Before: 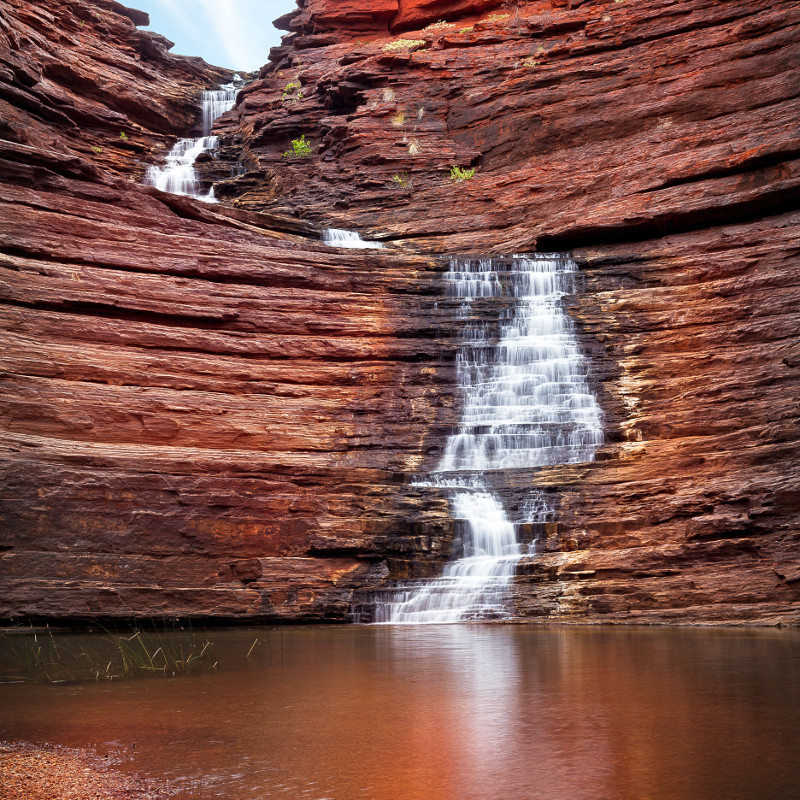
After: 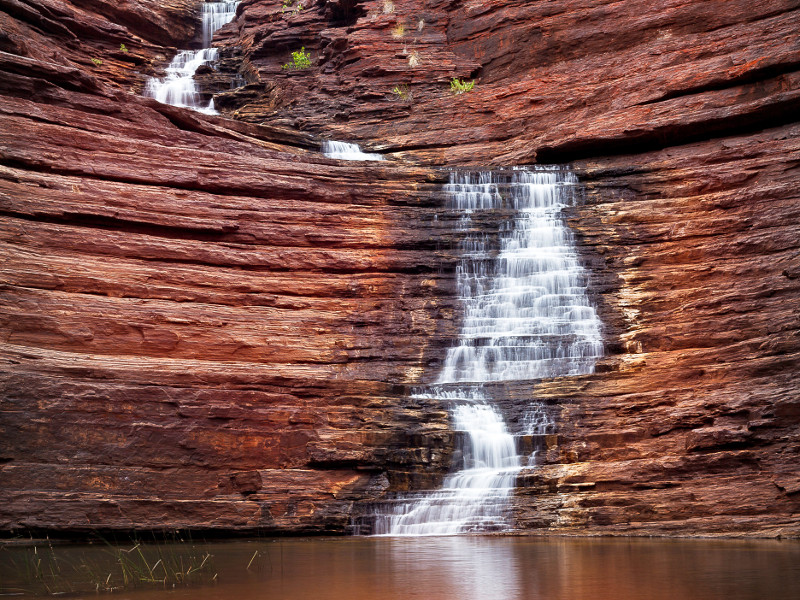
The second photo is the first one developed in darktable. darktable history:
crop: top 11.039%, bottom 13.942%
